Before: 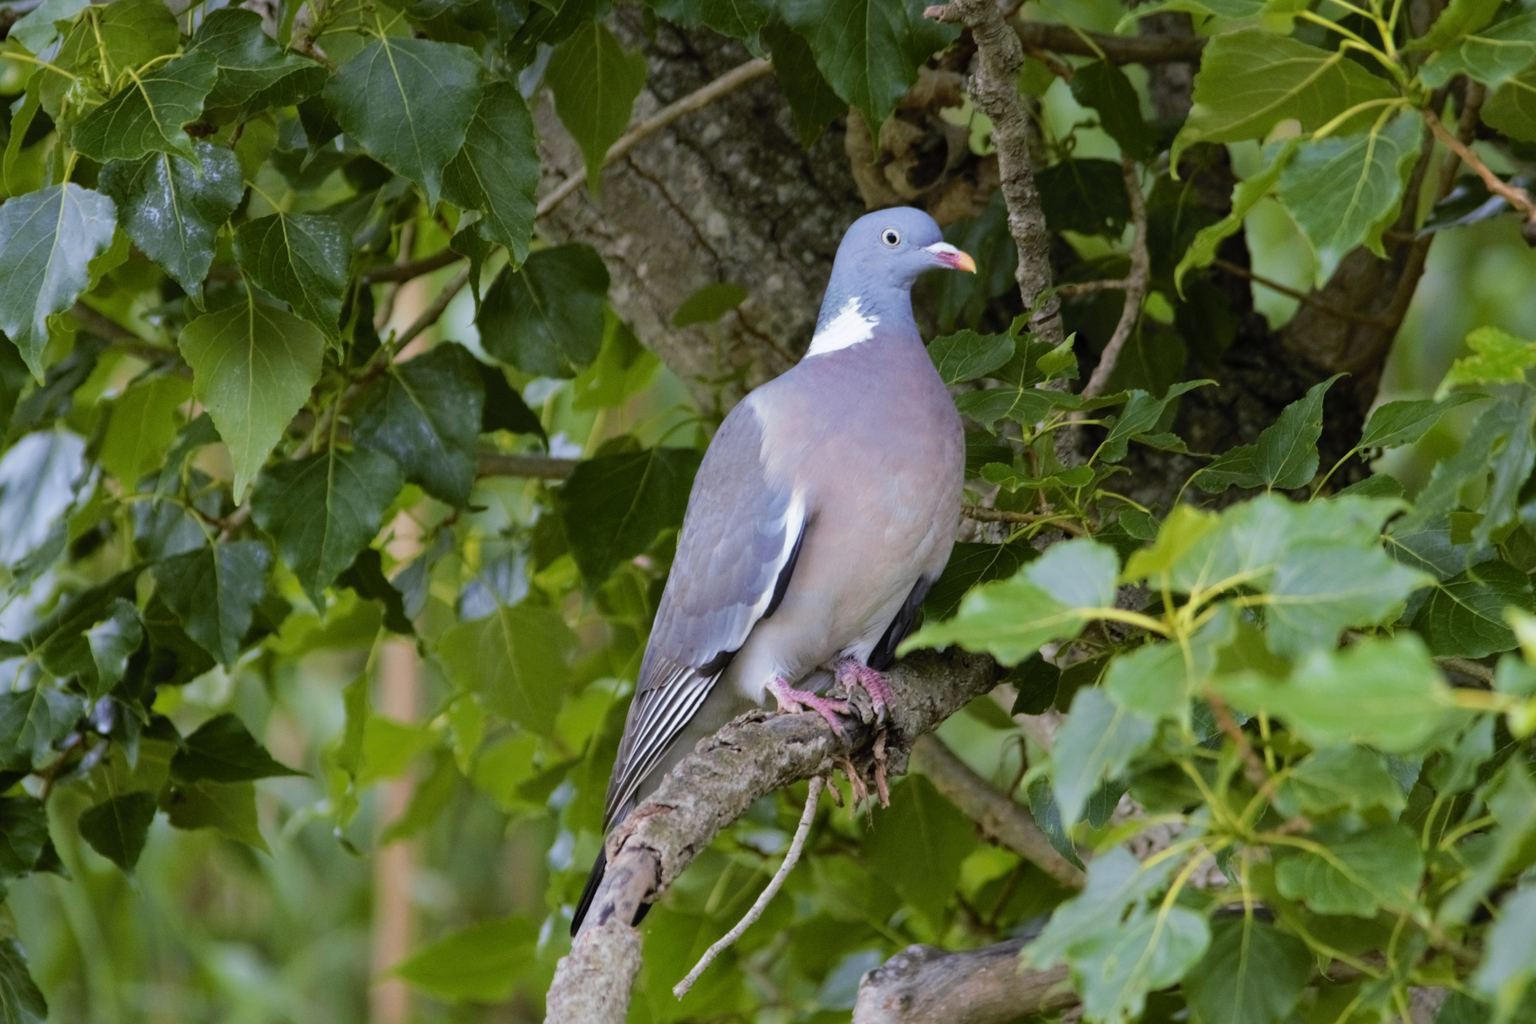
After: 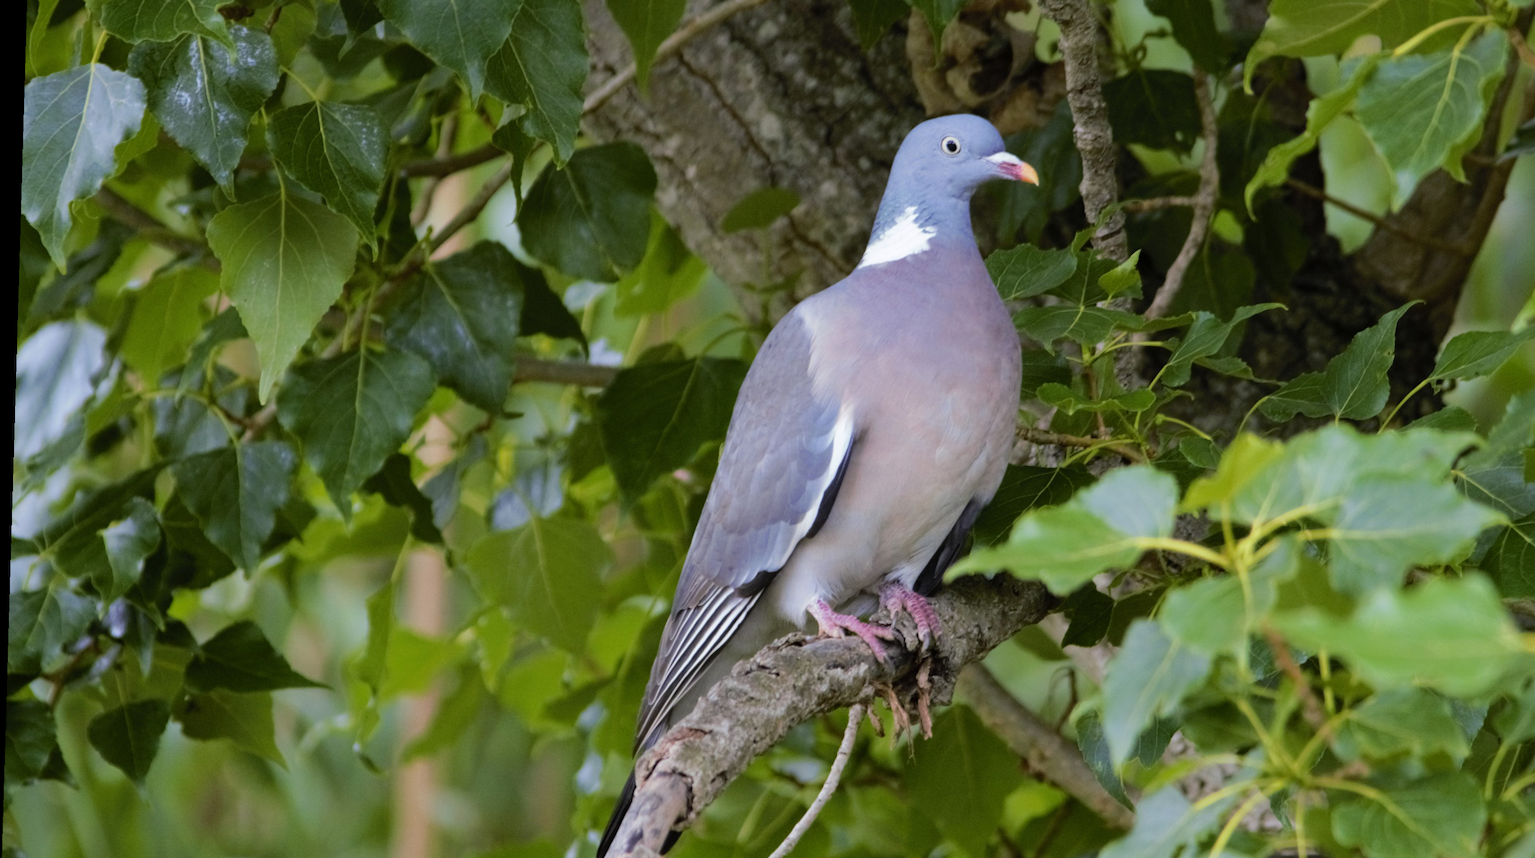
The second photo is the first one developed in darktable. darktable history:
tone equalizer: on, module defaults
rotate and perspective: rotation 1.72°, automatic cropping off
crop and rotate: angle 0.03°, top 11.643%, right 5.651%, bottom 11.189%
